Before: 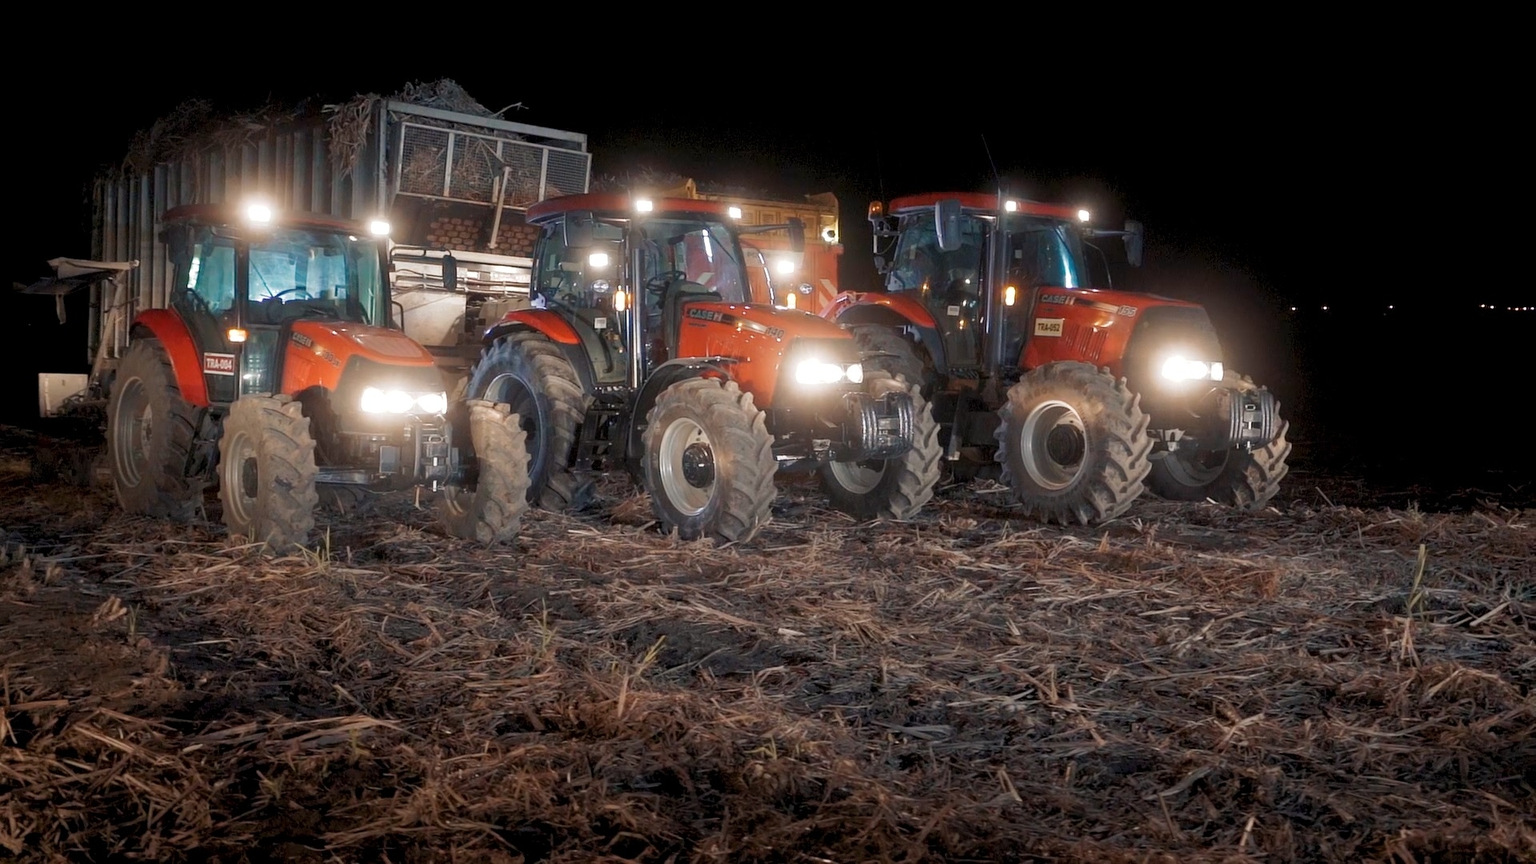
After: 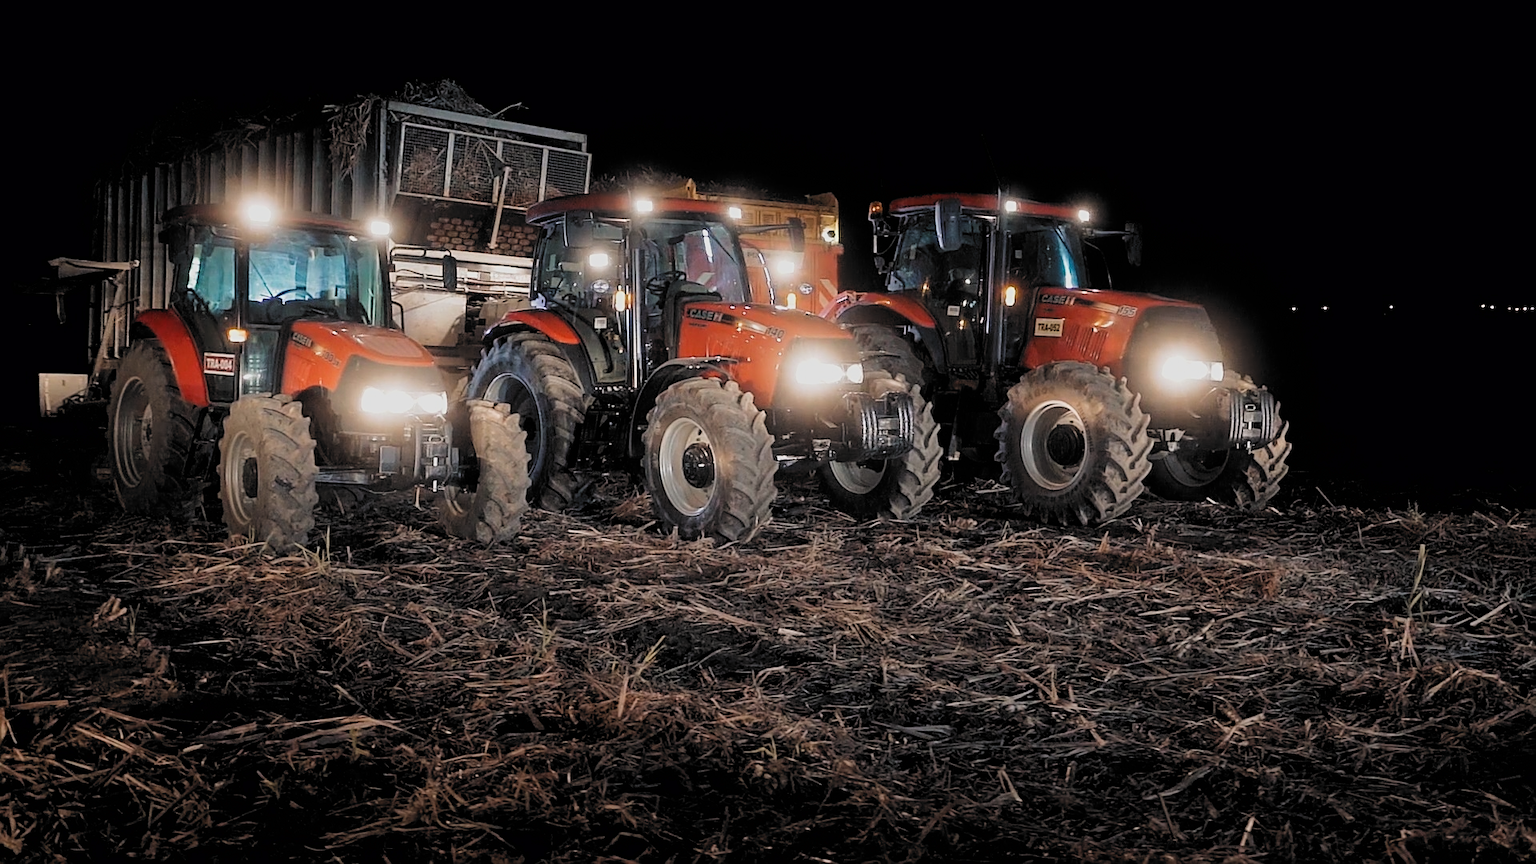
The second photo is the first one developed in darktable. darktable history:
sharpen: on, module defaults
filmic rgb: black relative exposure -5.02 EV, white relative exposure 3.98 EV, hardness 2.87, contrast 1.187, highlights saturation mix -31.36%, color science v6 (2022)
